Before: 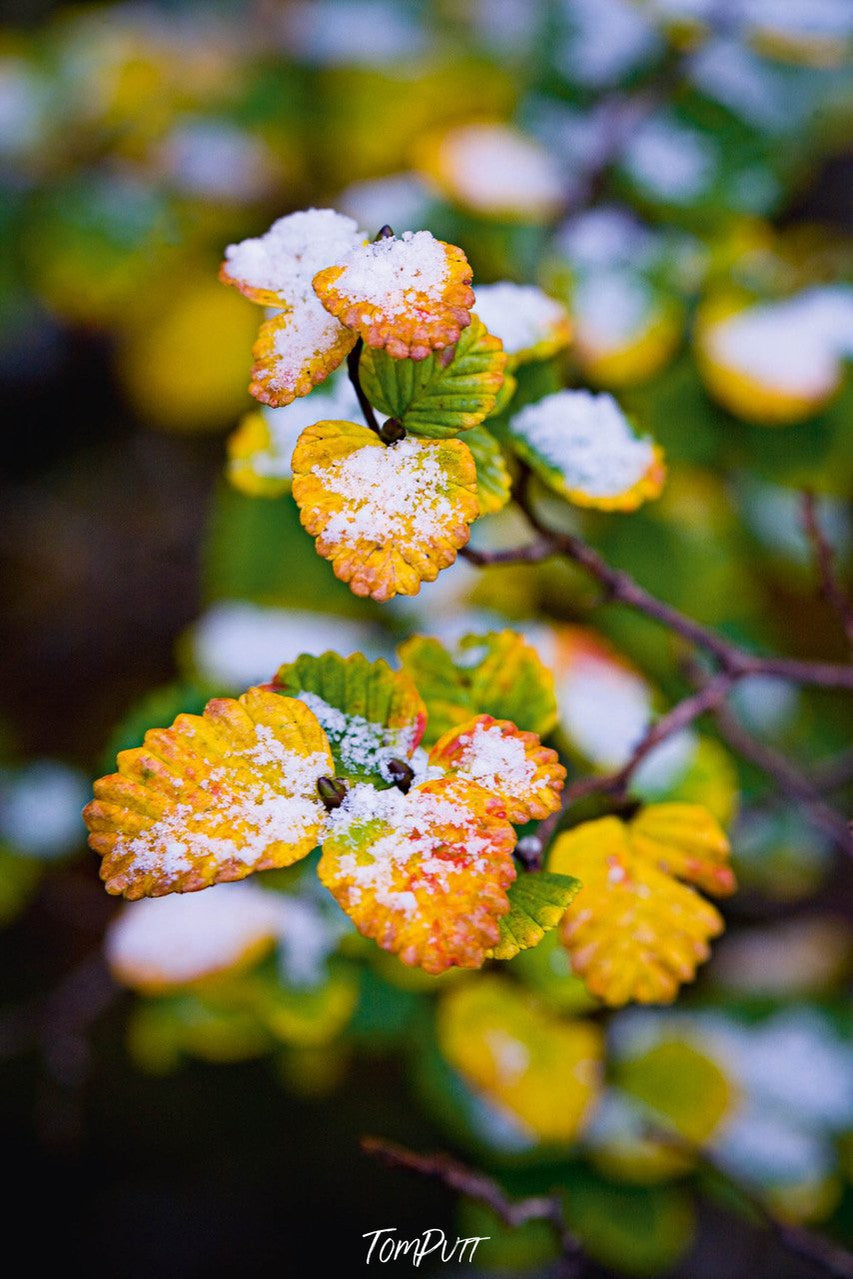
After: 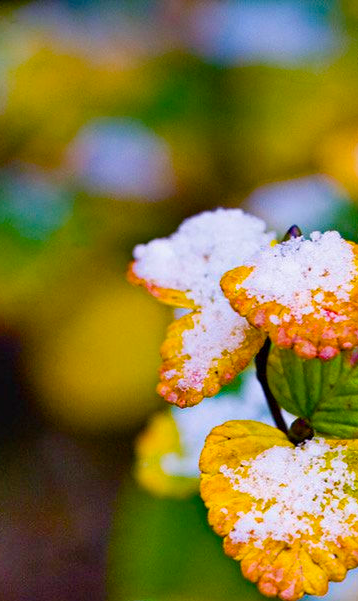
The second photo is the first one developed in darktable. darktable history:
crop and rotate: left 10.892%, top 0.063%, right 47.096%, bottom 52.941%
color balance rgb: linear chroma grading › global chroma 15.649%, perceptual saturation grading › global saturation 34.916%, perceptual saturation grading › highlights -29.999%, perceptual saturation grading › shadows 34.769%, global vibrance 11.174%
shadows and highlights: soften with gaussian
